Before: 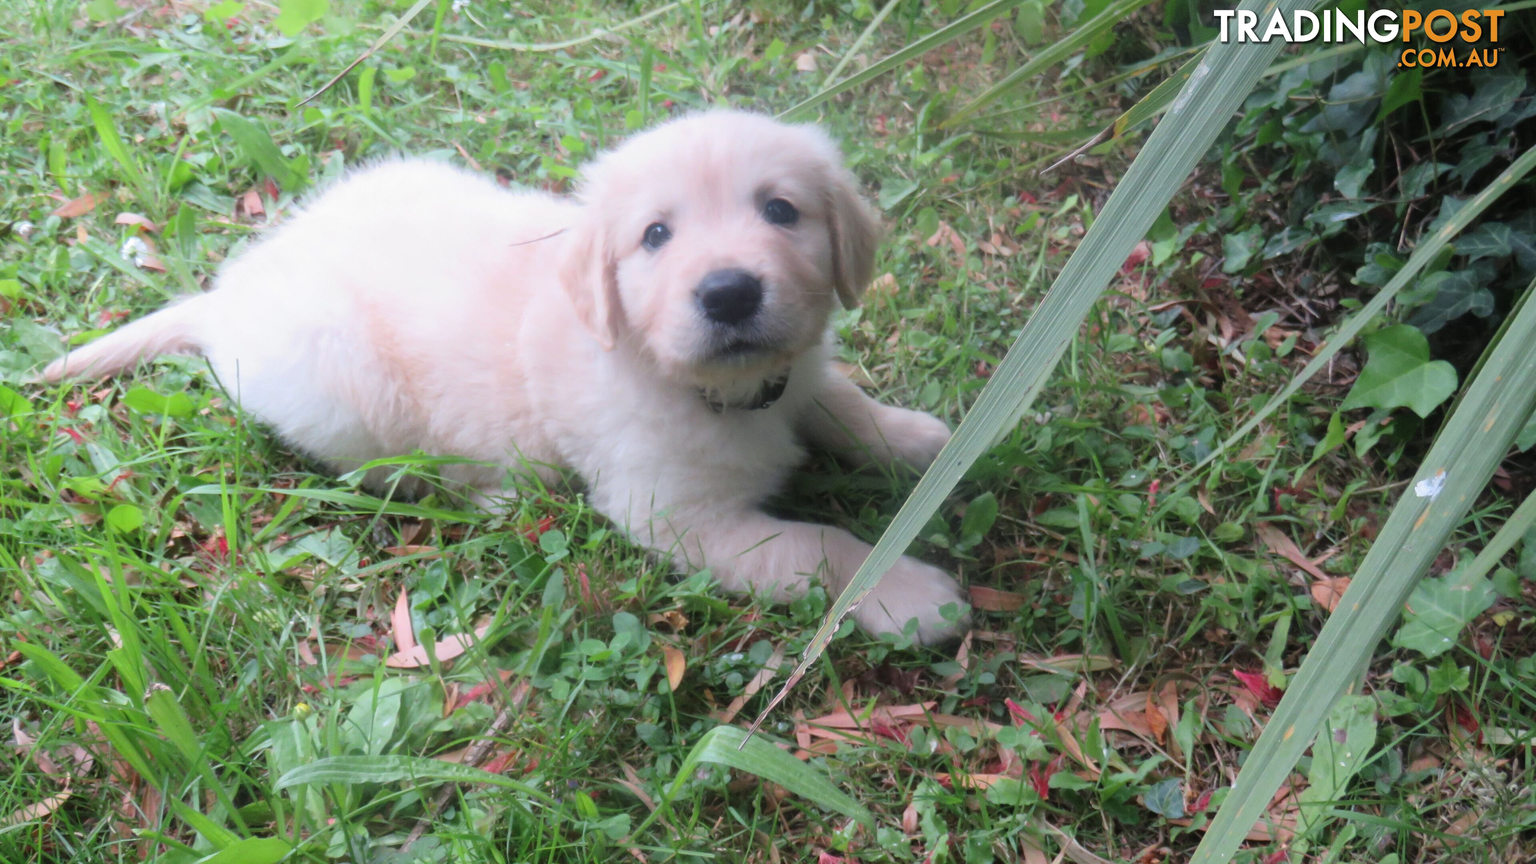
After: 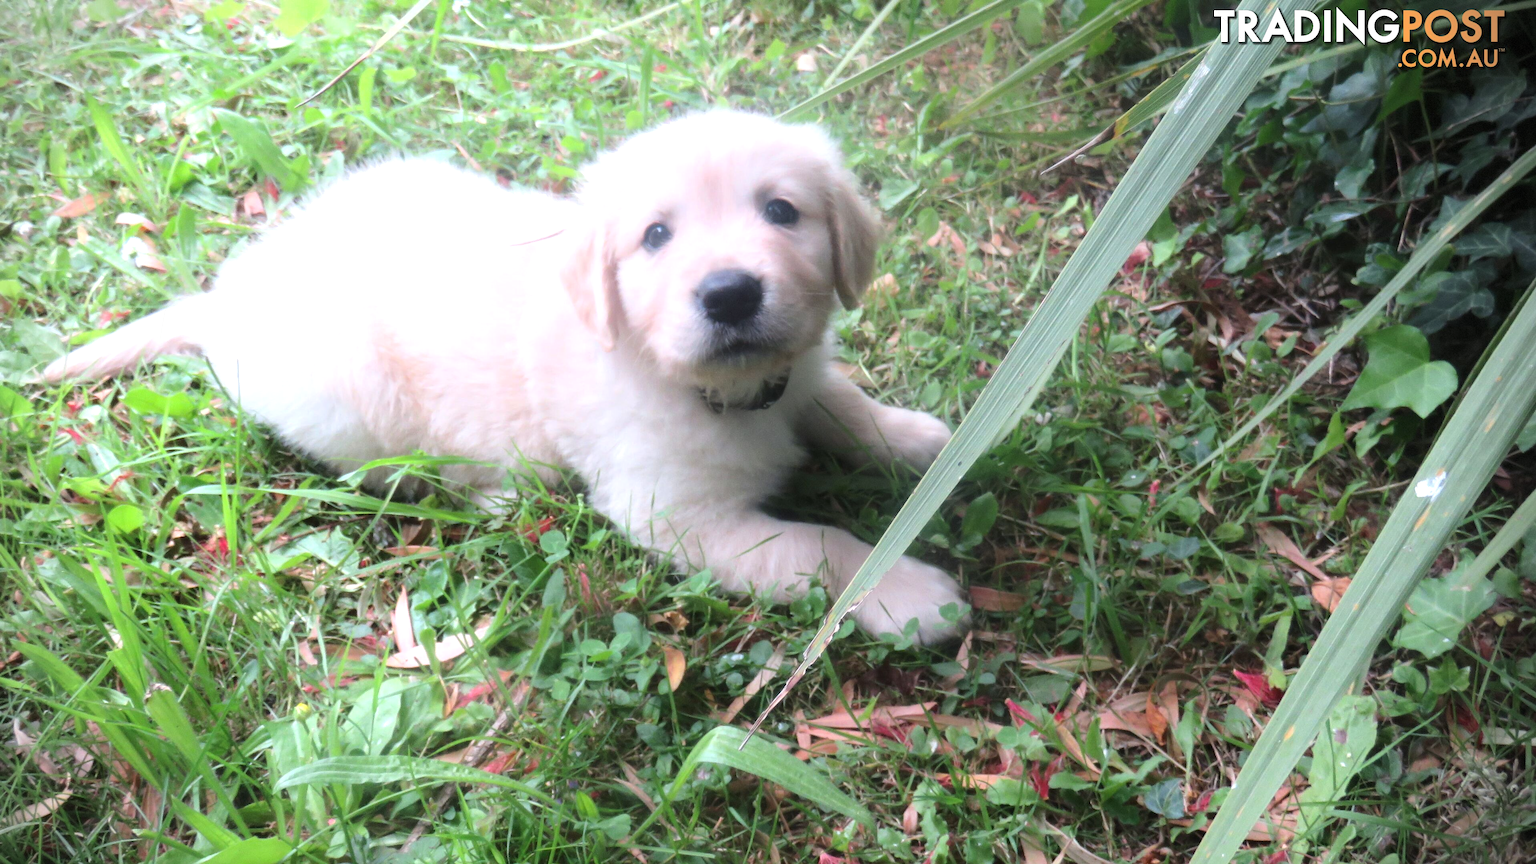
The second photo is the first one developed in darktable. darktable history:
vignetting: dithering 8-bit output, unbound false
tone equalizer: -8 EV 0.001 EV, -7 EV -0.002 EV, -6 EV 0.002 EV, -5 EV -0.03 EV, -4 EV -0.116 EV, -3 EV -0.169 EV, -2 EV 0.24 EV, -1 EV 0.702 EV, +0 EV 0.493 EV
